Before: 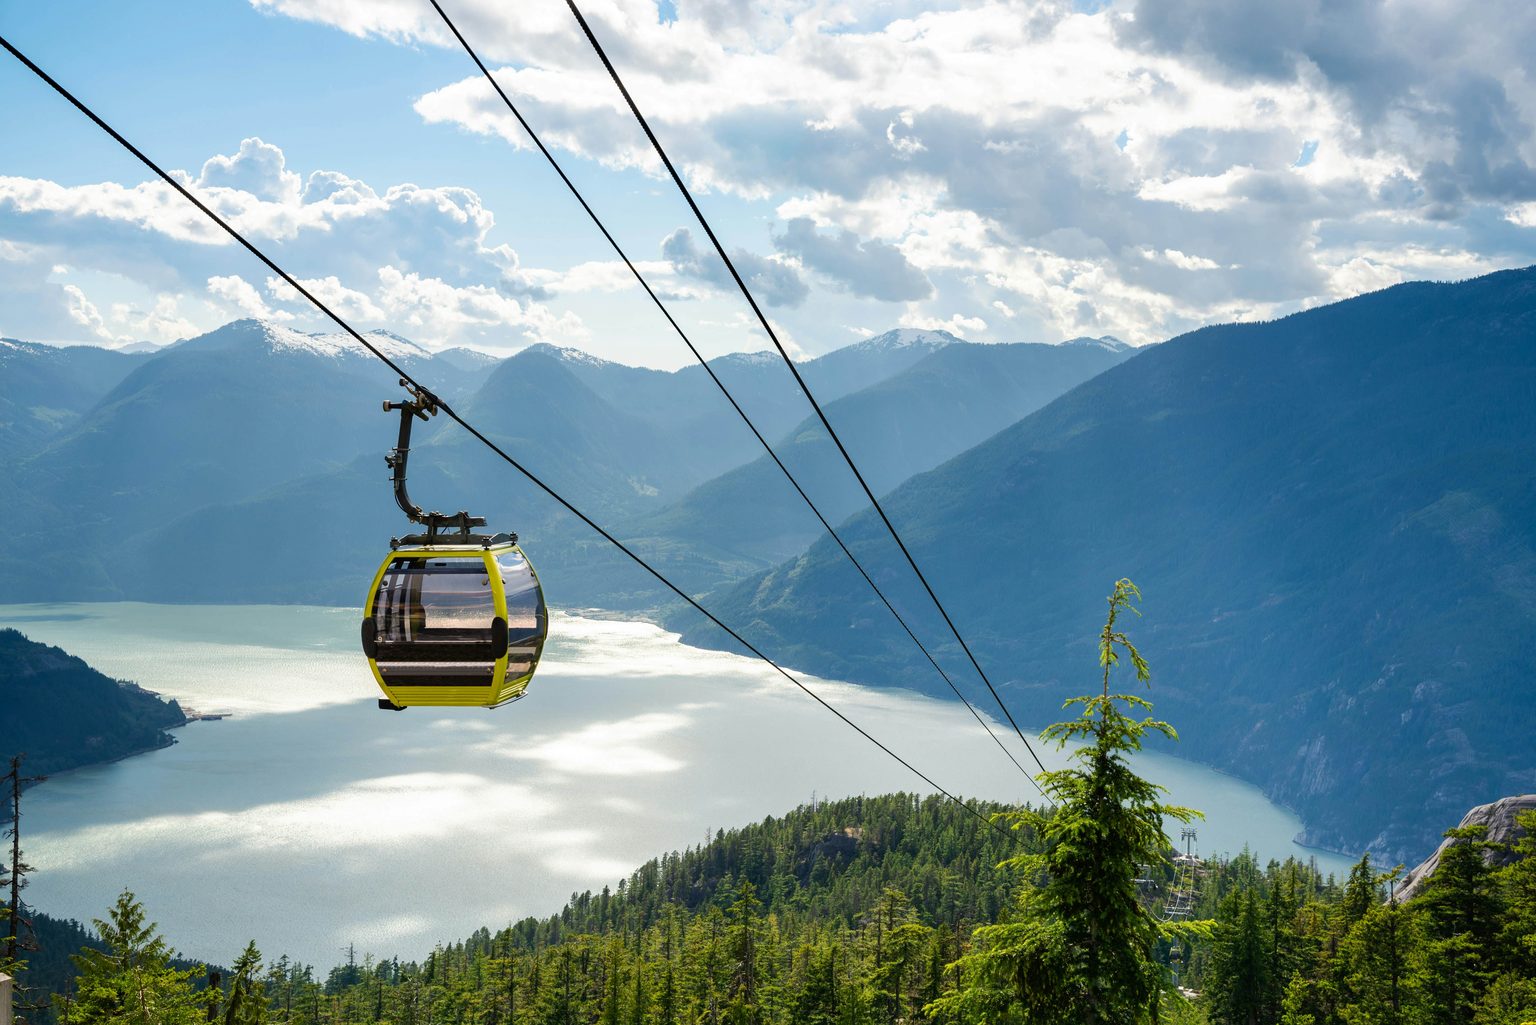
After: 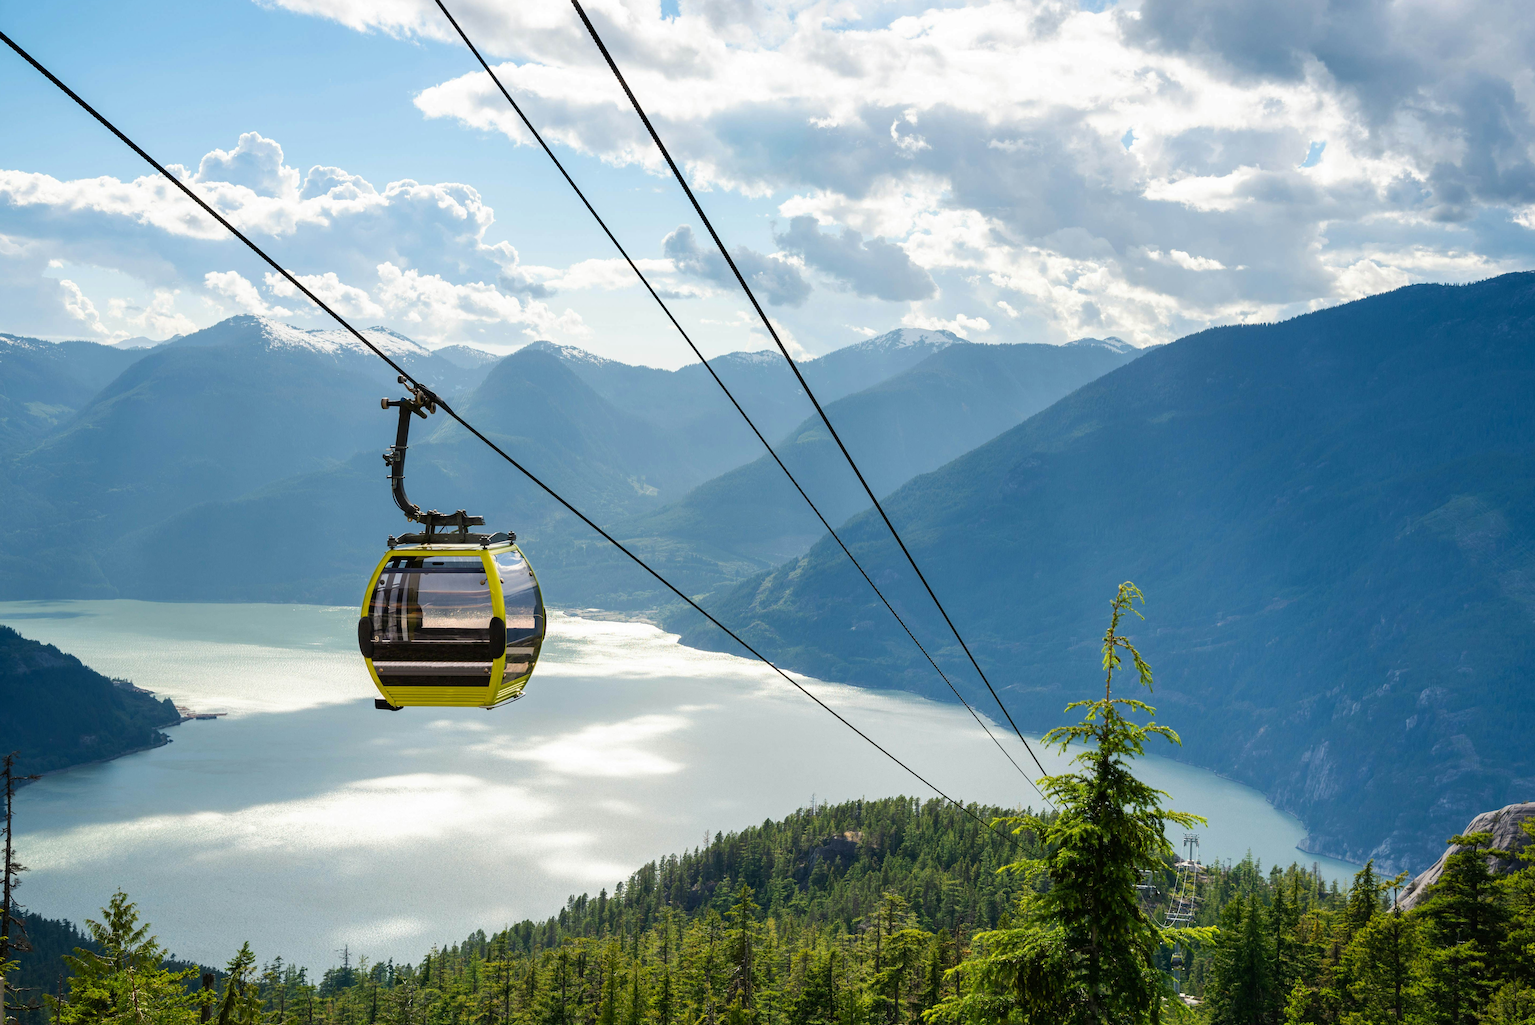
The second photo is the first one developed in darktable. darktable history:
crop and rotate: angle -0.319°
